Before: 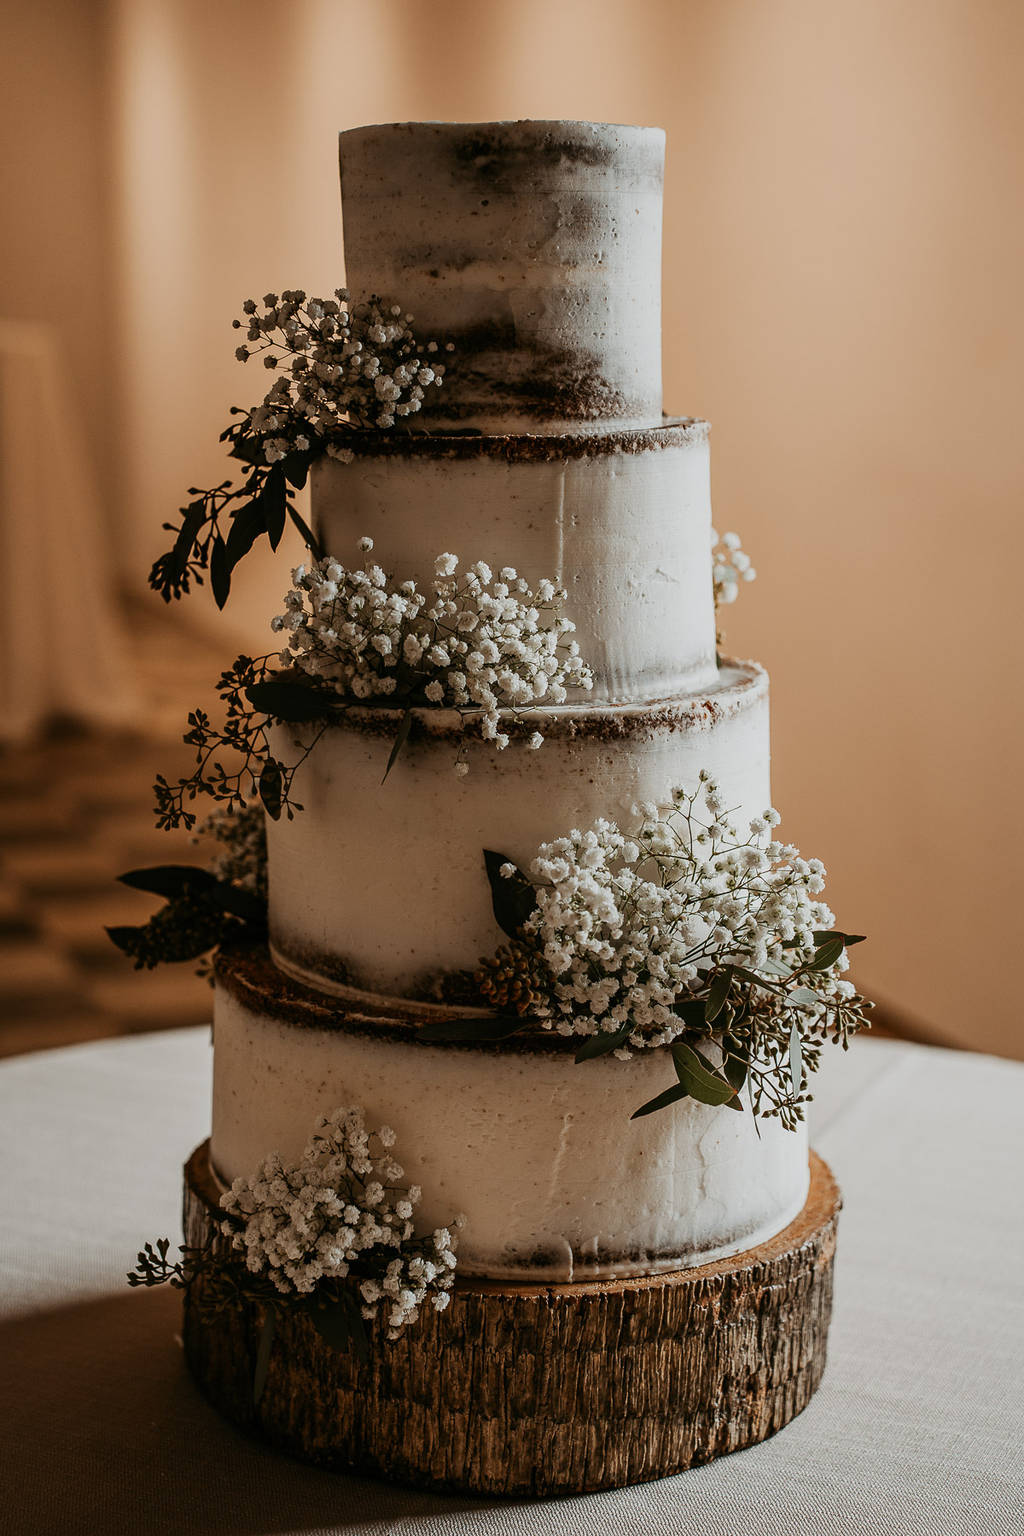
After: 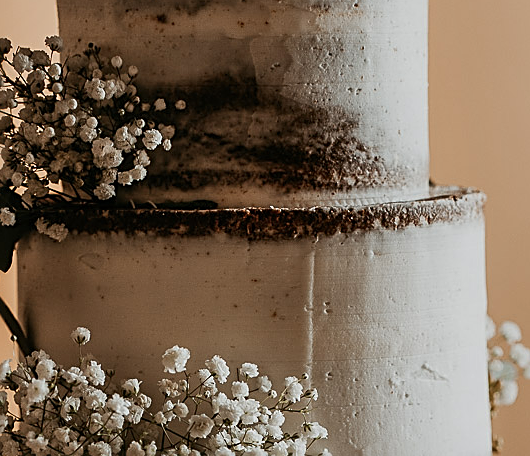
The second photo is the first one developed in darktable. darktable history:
crop: left 28.998%, top 16.811%, right 26.797%, bottom 57.816%
shadows and highlights: soften with gaussian
sharpen: on, module defaults
